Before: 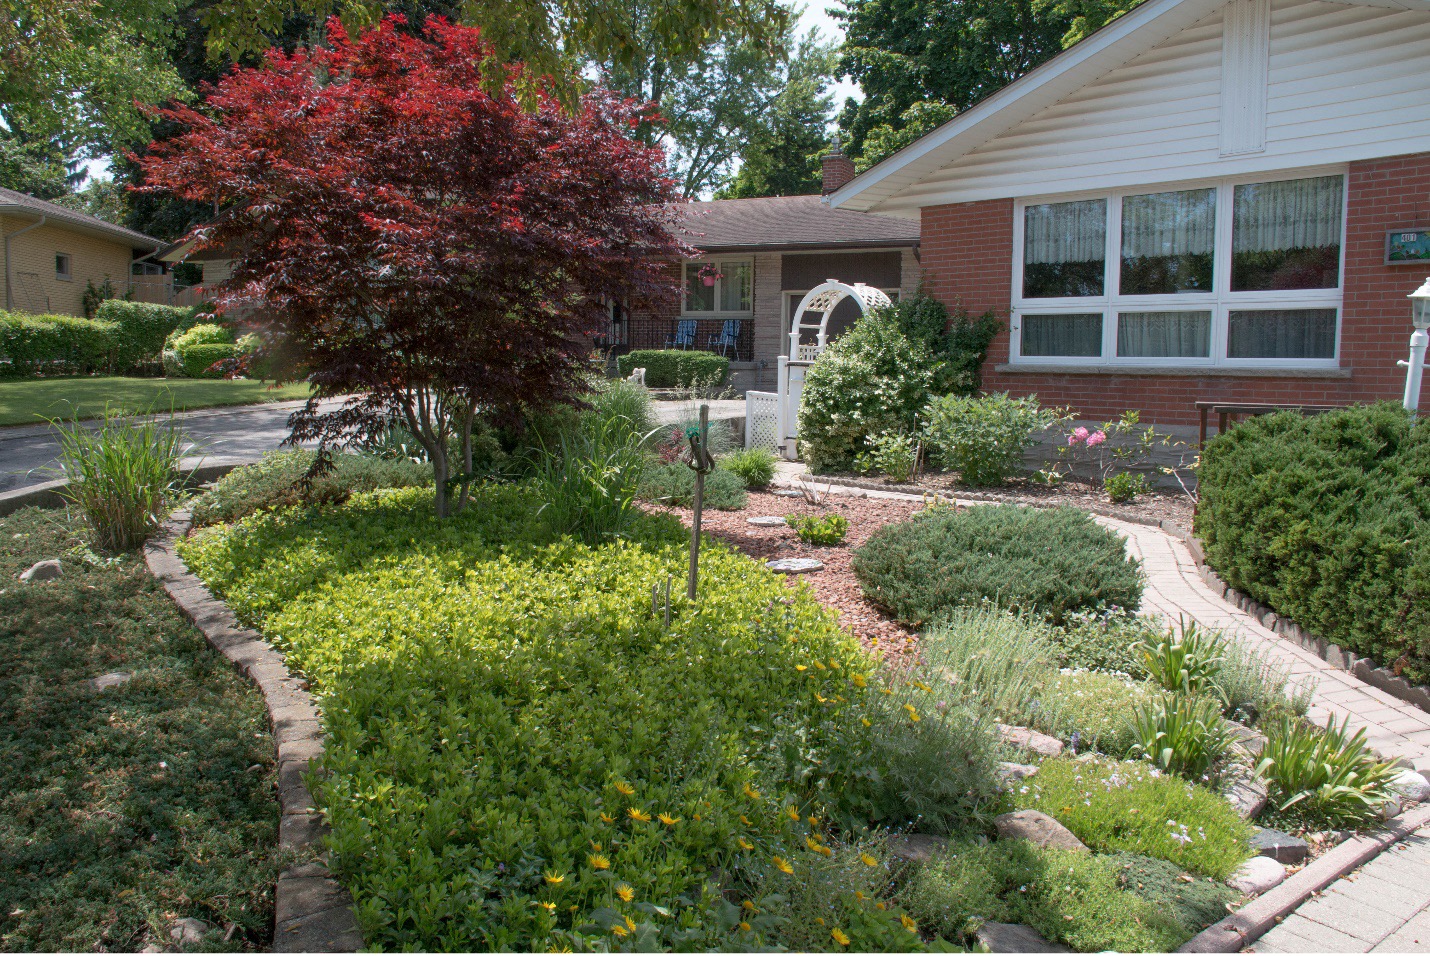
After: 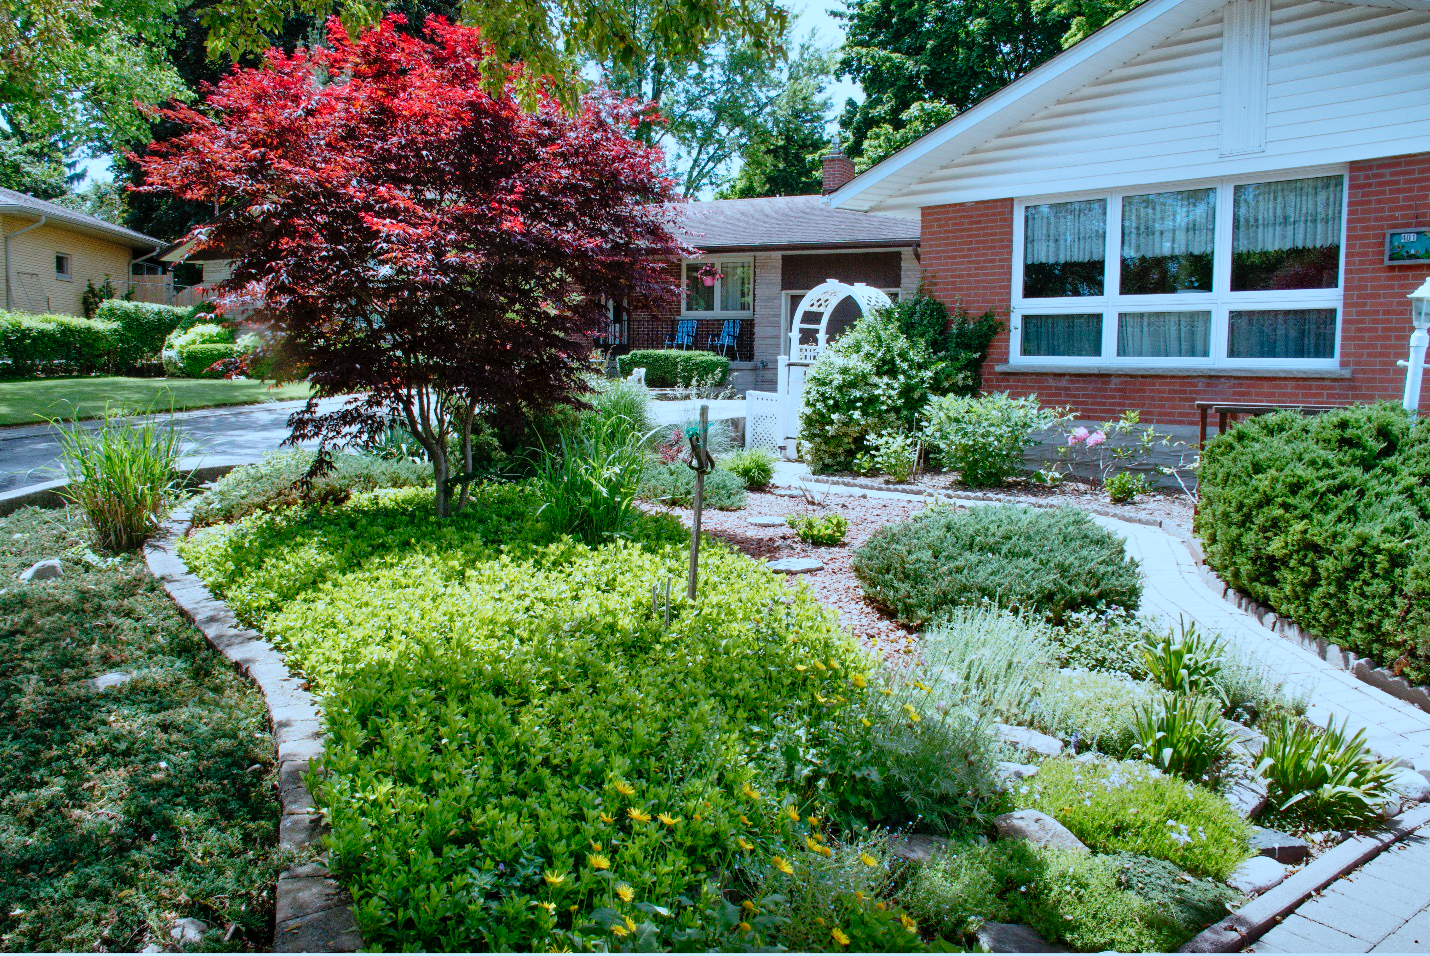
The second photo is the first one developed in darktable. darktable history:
base curve: curves: ch0 [(0, 0) (0.028, 0.03) (0.121, 0.232) (0.46, 0.748) (0.859, 0.968) (1, 1)], preserve colors none
tone curve: curves: ch0 [(0, 0) (0.003, 0.001) (0.011, 0.004) (0.025, 0.011) (0.044, 0.021) (0.069, 0.028) (0.1, 0.036) (0.136, 0.051) (0.177, 0.085) (0.224, 0.127) (0.277, 0.193) (0.335, 0.266) (0.399, 0.338) (0.468, 0.419) (0.543, 0.504) (0.623, 0.593) (0.709, 0.689) (0.801, 0.784) (0.898, 0.888) (1, 1)], preserve colors none
shadows and highlights: shadows 80.73, white point adjustment -9.07, highlights -61.46, soften with gaussian
exposure: black level correction 0.001, exposure 0.5 EV, compensate exposure bias true, compensate highlight preservation false
color correction: highlights a* -9.35, highlights b* -23.15
